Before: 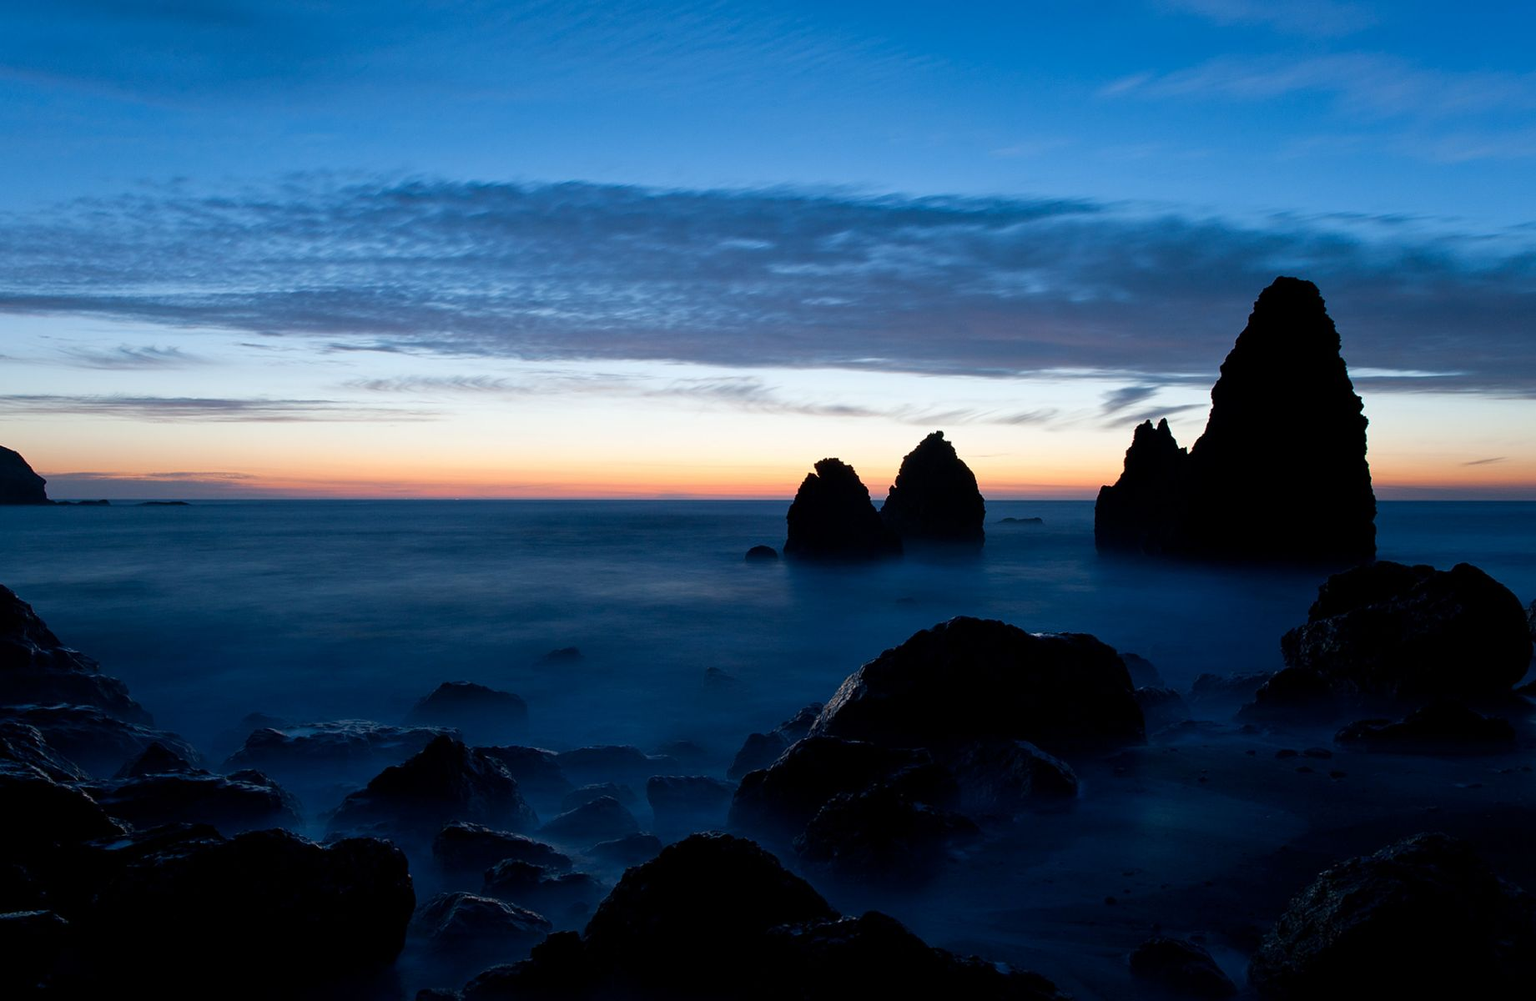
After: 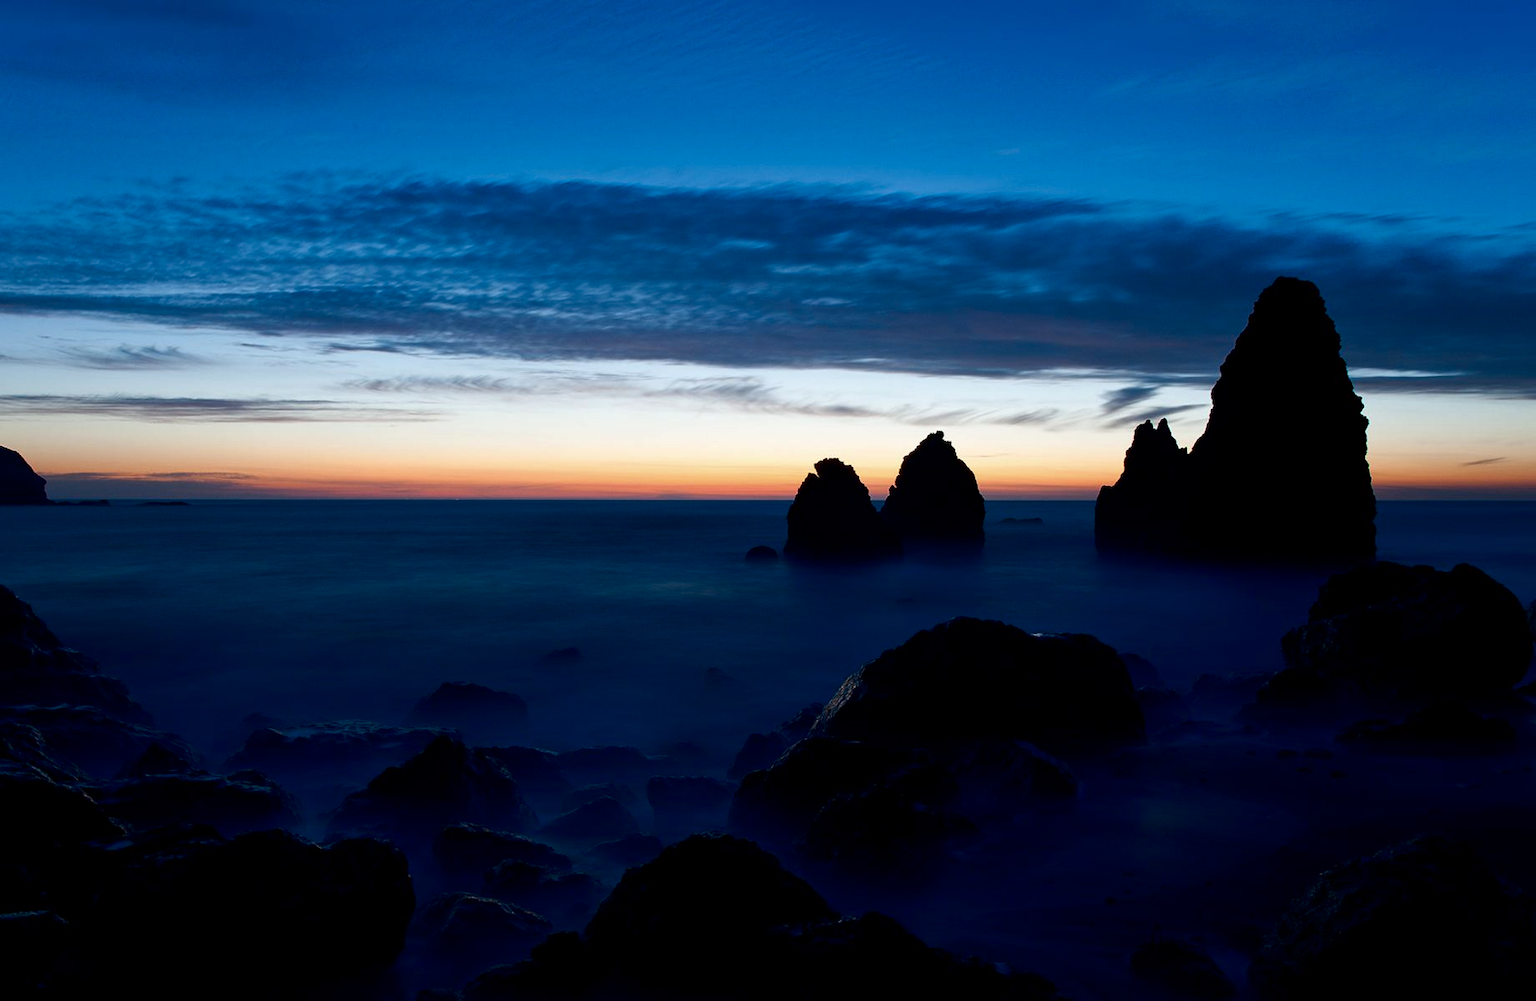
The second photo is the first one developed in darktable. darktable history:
contrast brightness saturation: contrast 0.1, brightness -0.26, saturation 0.14
